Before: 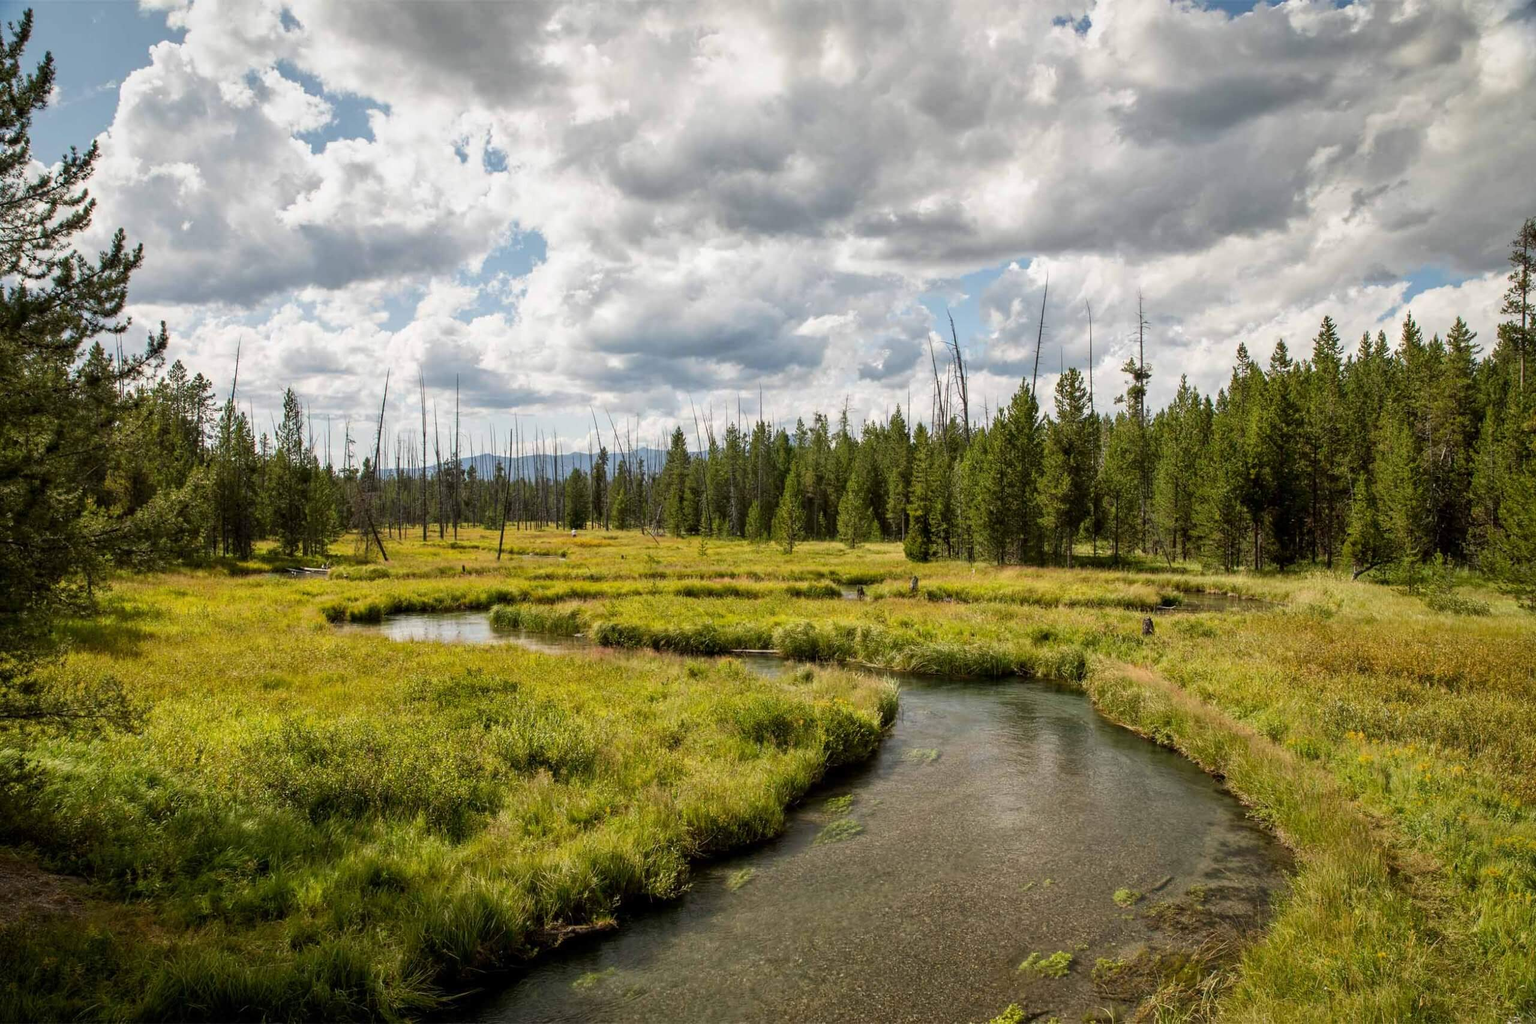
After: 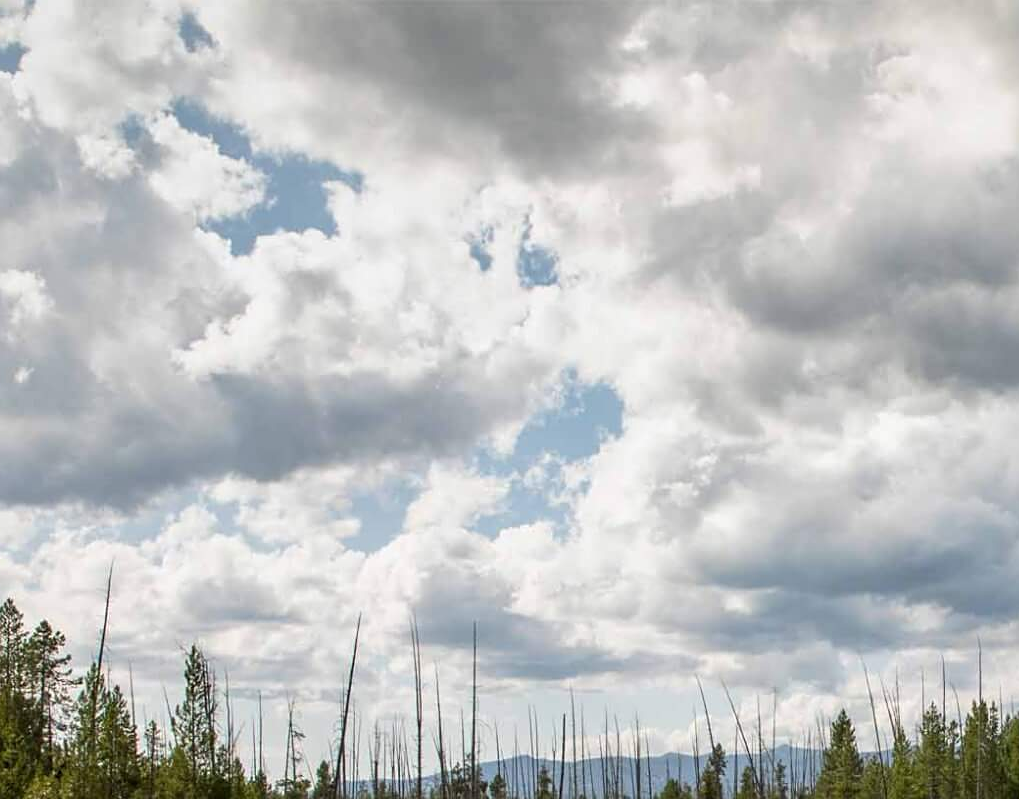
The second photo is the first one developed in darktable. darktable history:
crop and rotate: left 11.279%, top 0.063%, right 48.888%, bottom 53.125%
sharpen: amount 0.21
